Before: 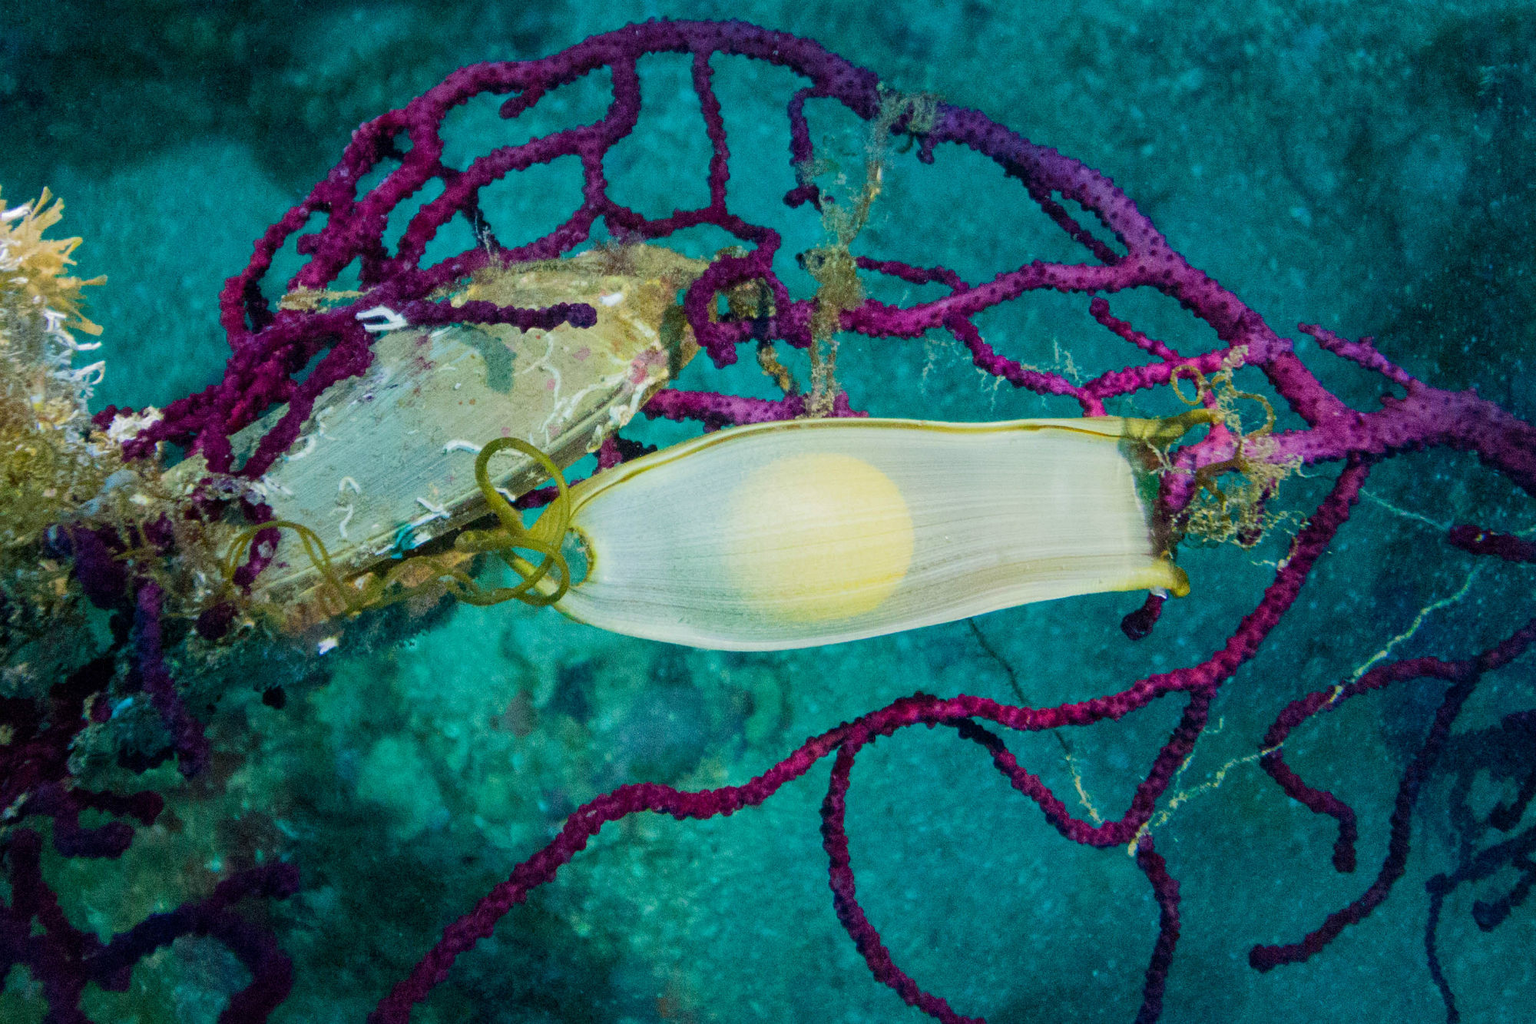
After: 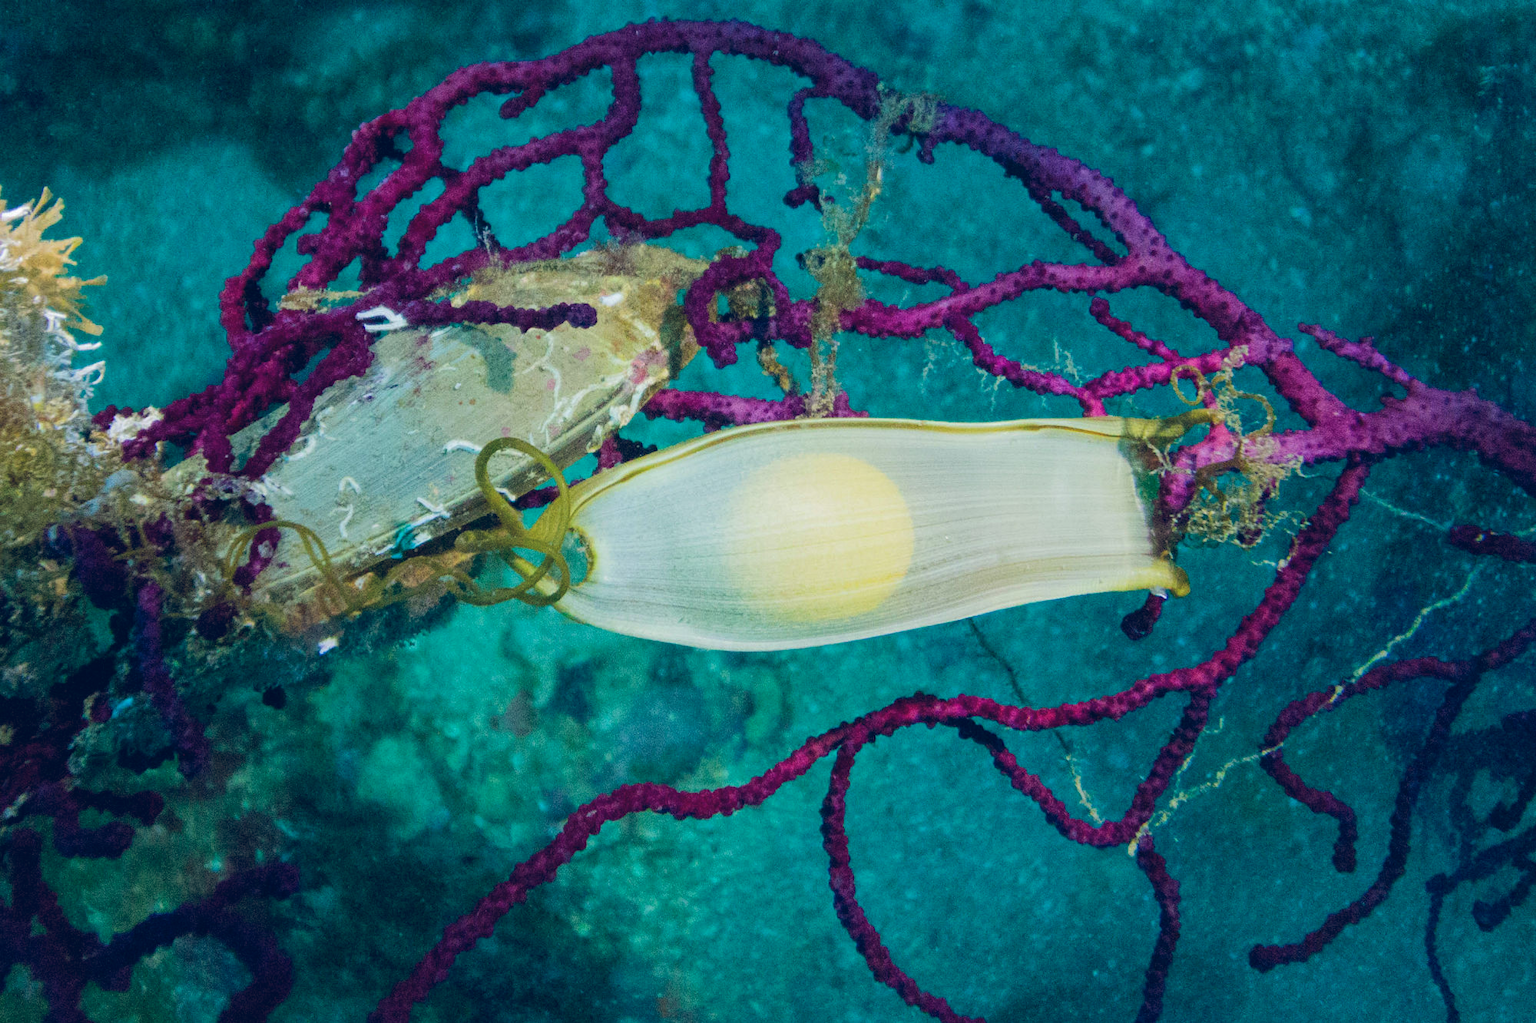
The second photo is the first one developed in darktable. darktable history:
color balance rgb: global offset › luminance 0.382%, global offset › chroma 0.202%, global offset › hue 254.77°, perceptual saturation grading › global saturation 0.2%, saturation formula JzAzBz (2021)
